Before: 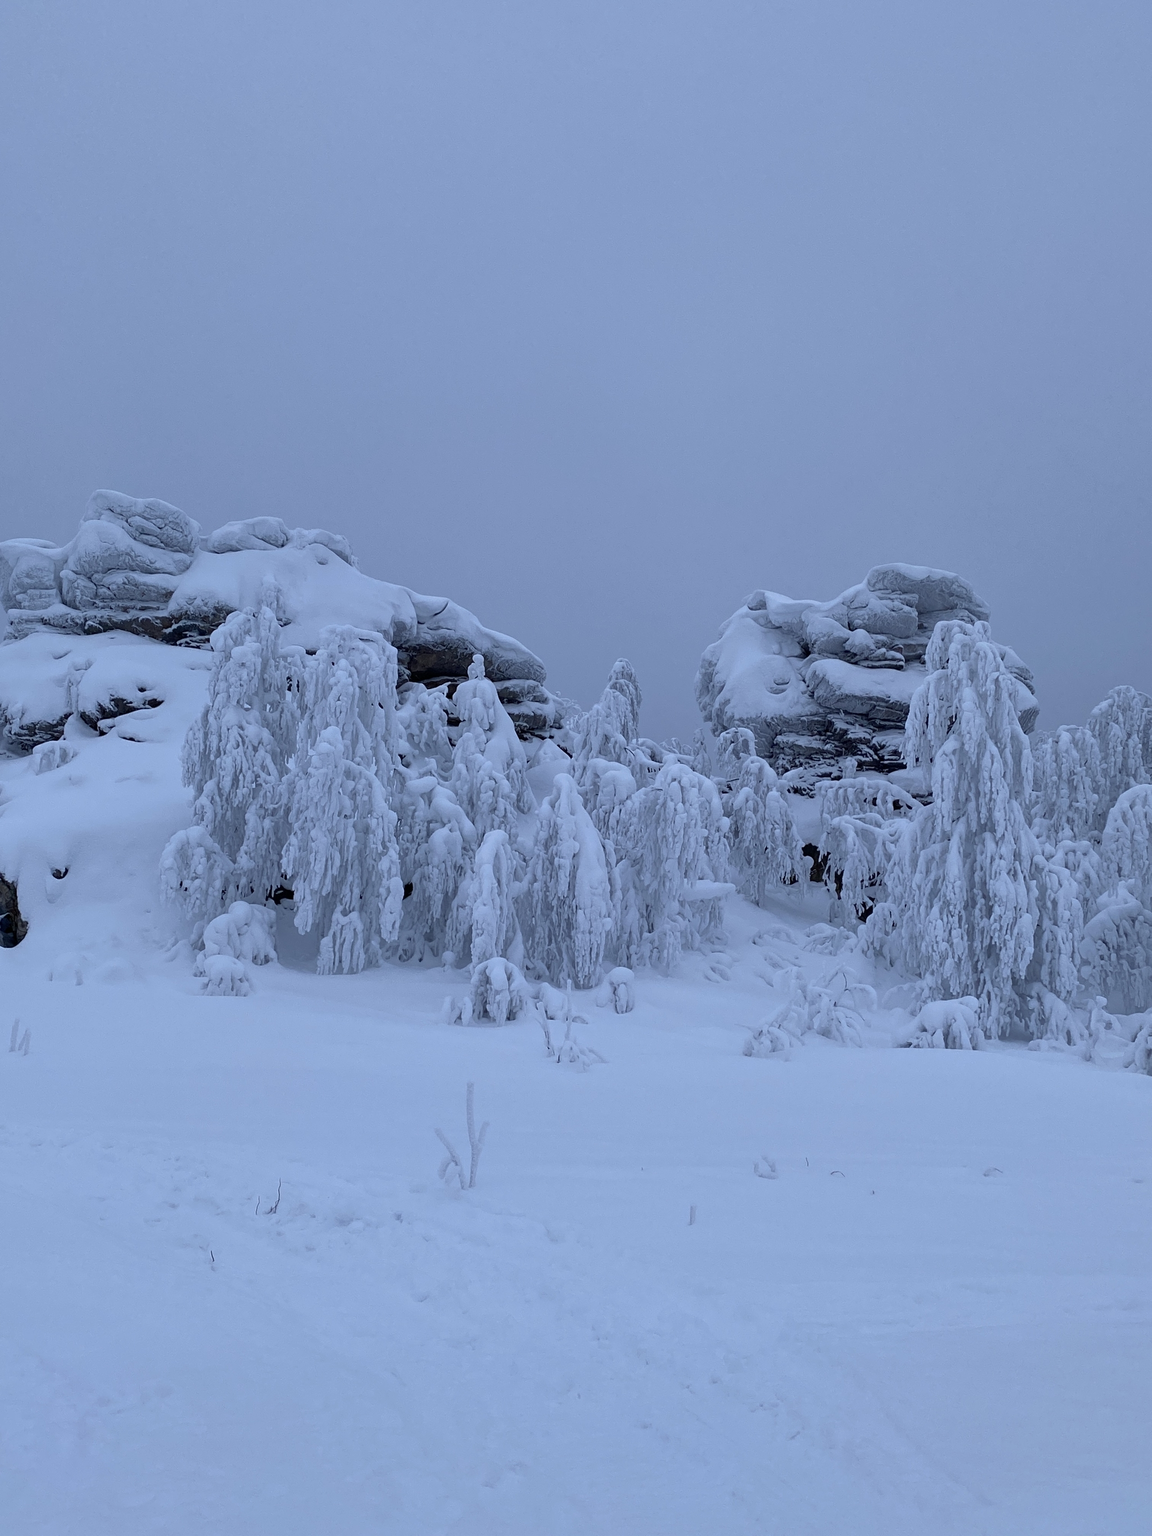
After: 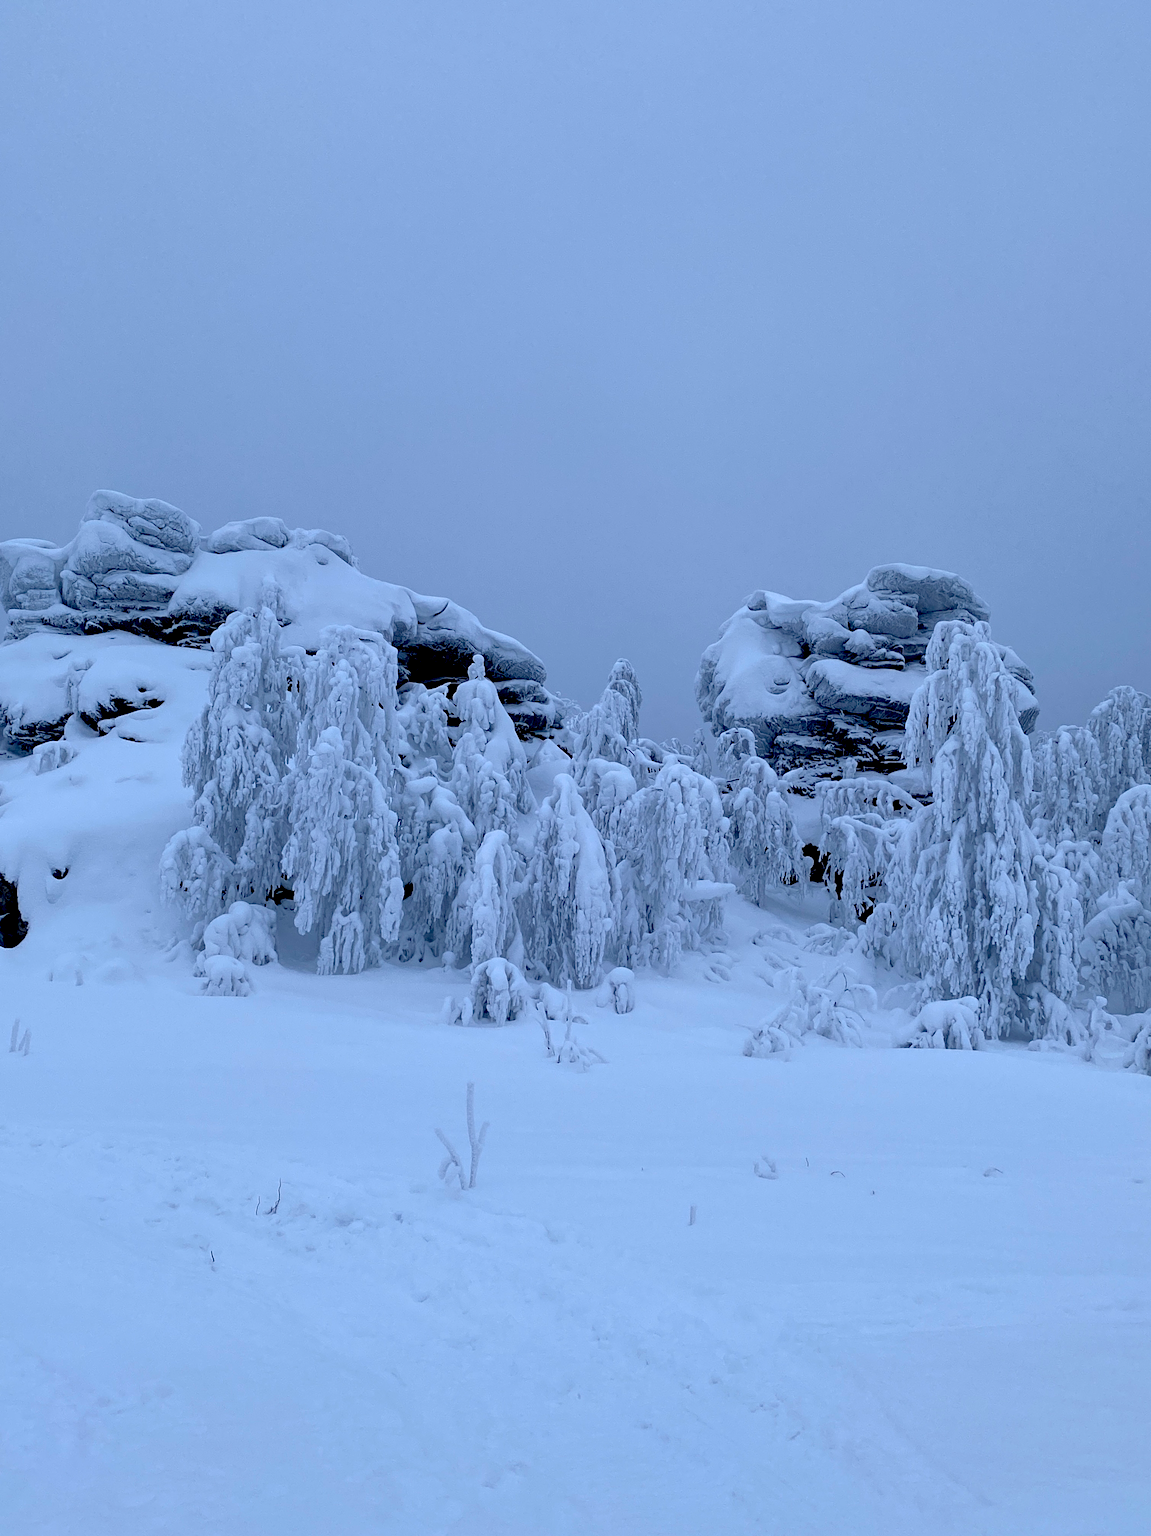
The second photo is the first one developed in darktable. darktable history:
exposure: black level correction 0.032, exposure 0.321 EV, compensate exposure bias true, compensate highlight preservation false
